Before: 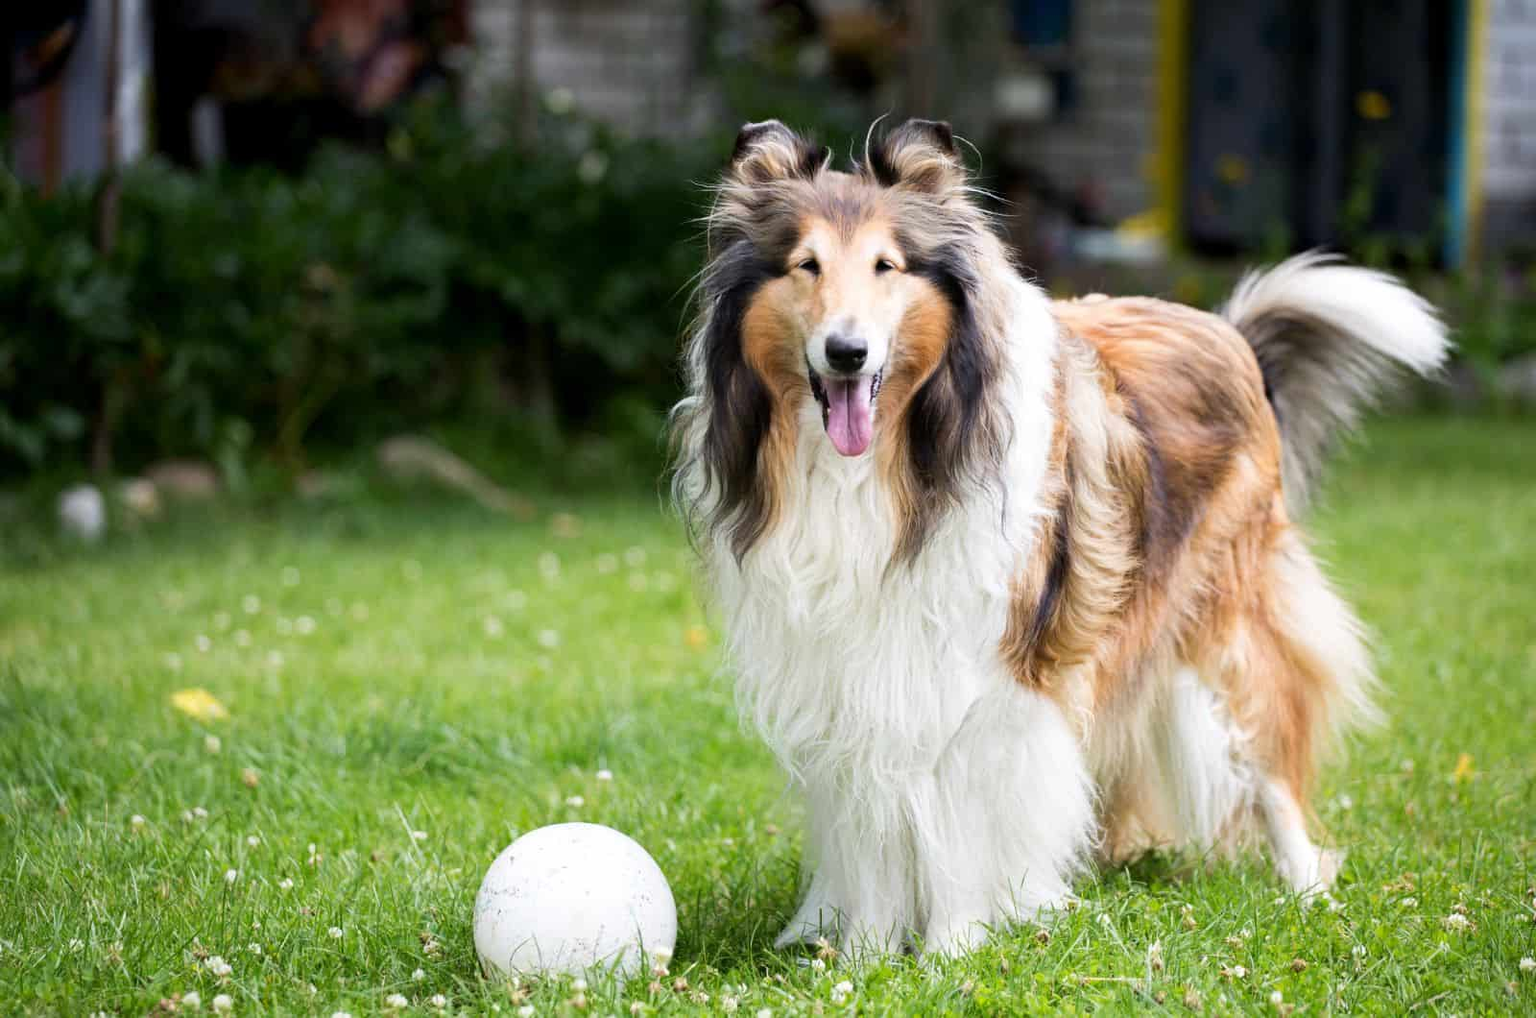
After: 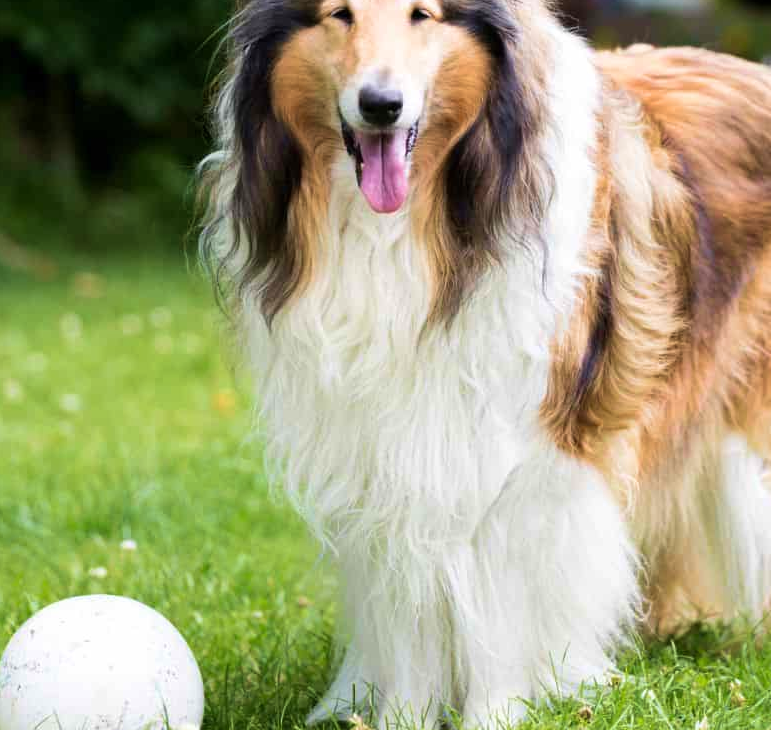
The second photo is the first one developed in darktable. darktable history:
crop: left 31.327%, top 24.723%, right 20.459%, bottom 6.387%
velvia: strength 39.91%
